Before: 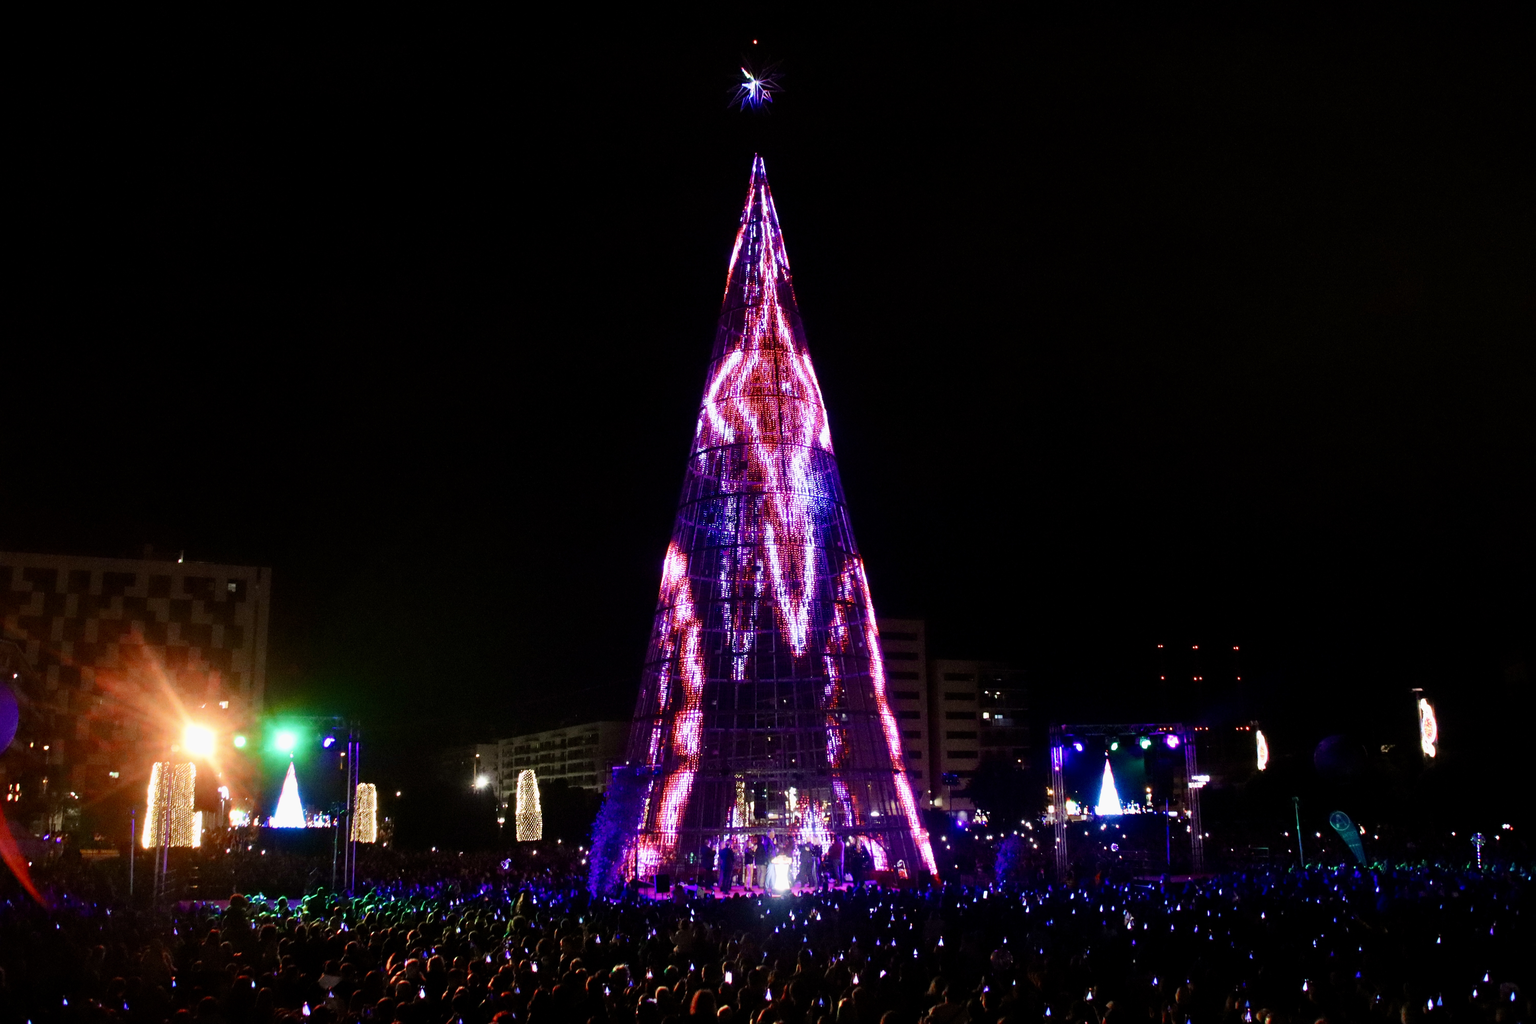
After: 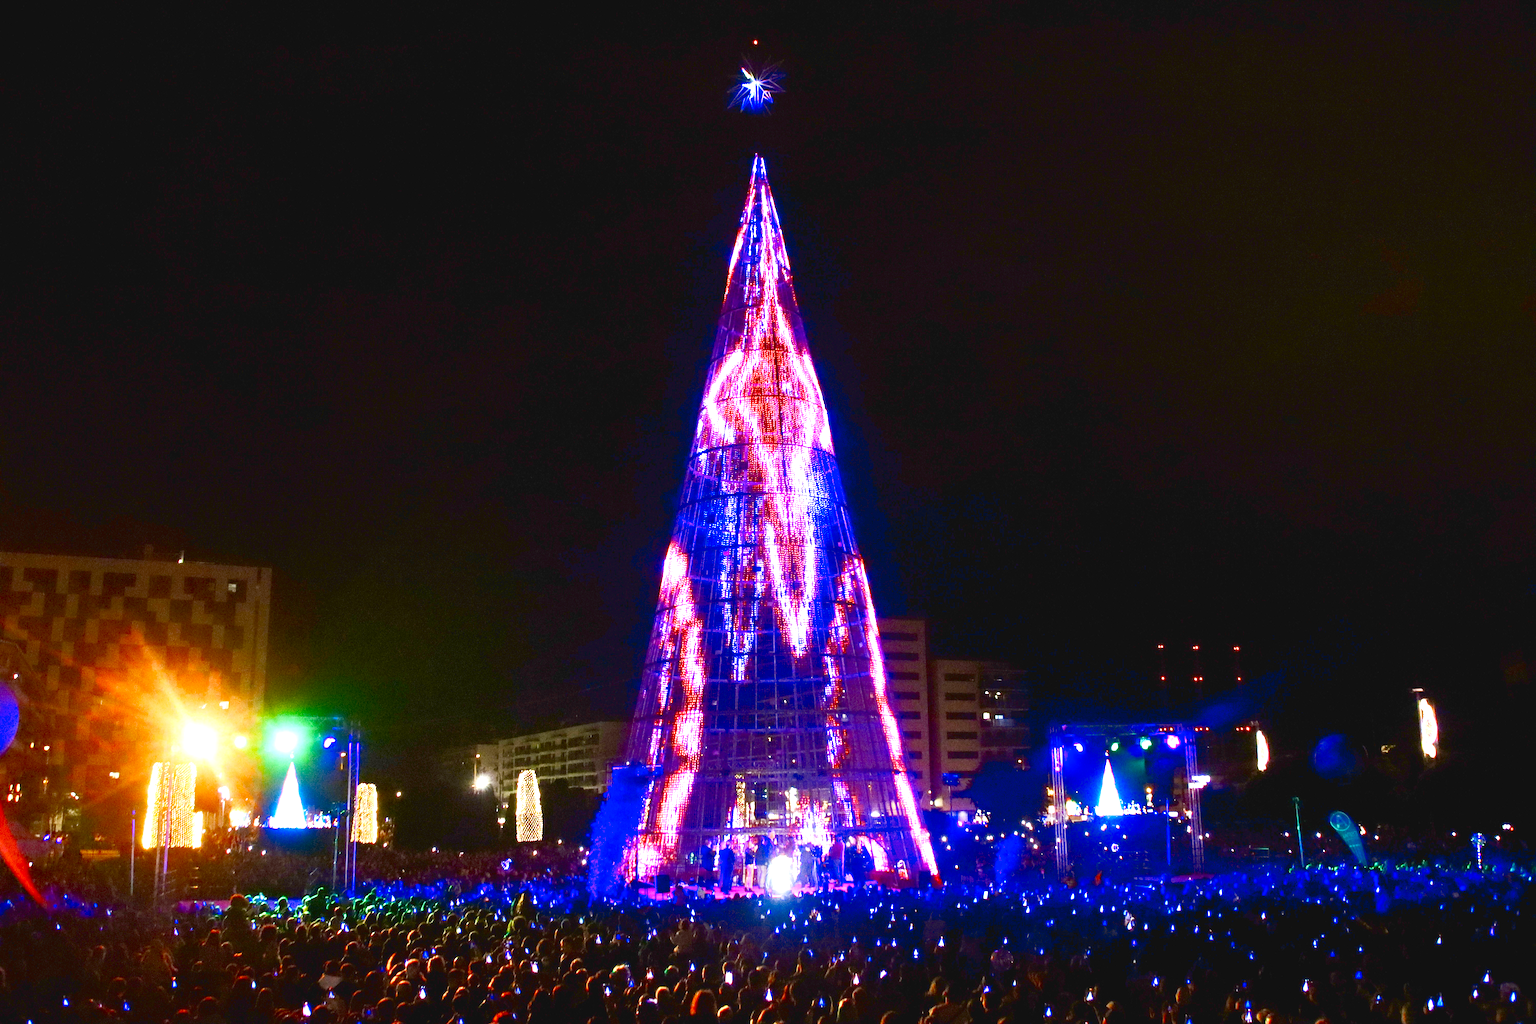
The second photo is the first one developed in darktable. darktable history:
exposure: black level correction 0, exposure 0.9 EV, compensate highlight preservation false
color contrast: green-magenta contrast 0.85, blue-yellow contrast 1.25, unbound 0
tone curve: curves: ch0 [(0, 0.042) (0.129, 0.18) (0.501, 0.497) (1, 1)], color space Lab, linked channels, preserve colors none
contrast brightness saturation: saturation 0.13
base curve: curves: ch0 [(0, 0) (0.204, 0.334) (0.55, 0.733) (1, 1)], preserve colors none
